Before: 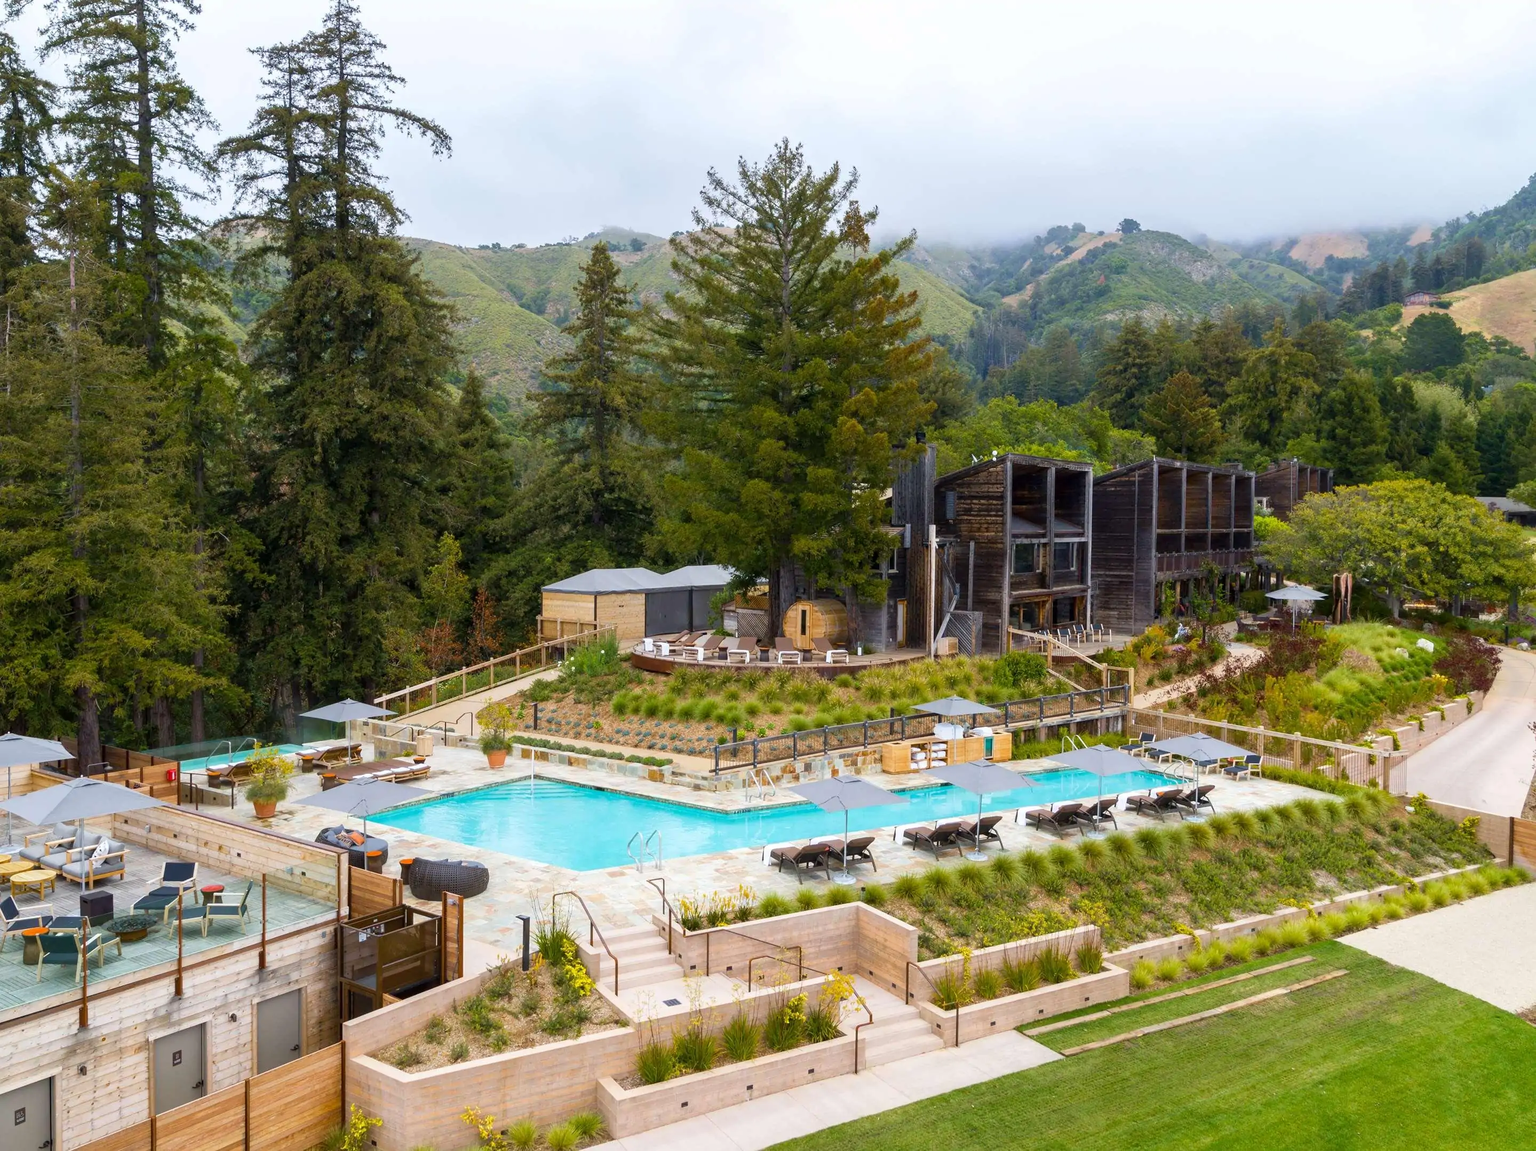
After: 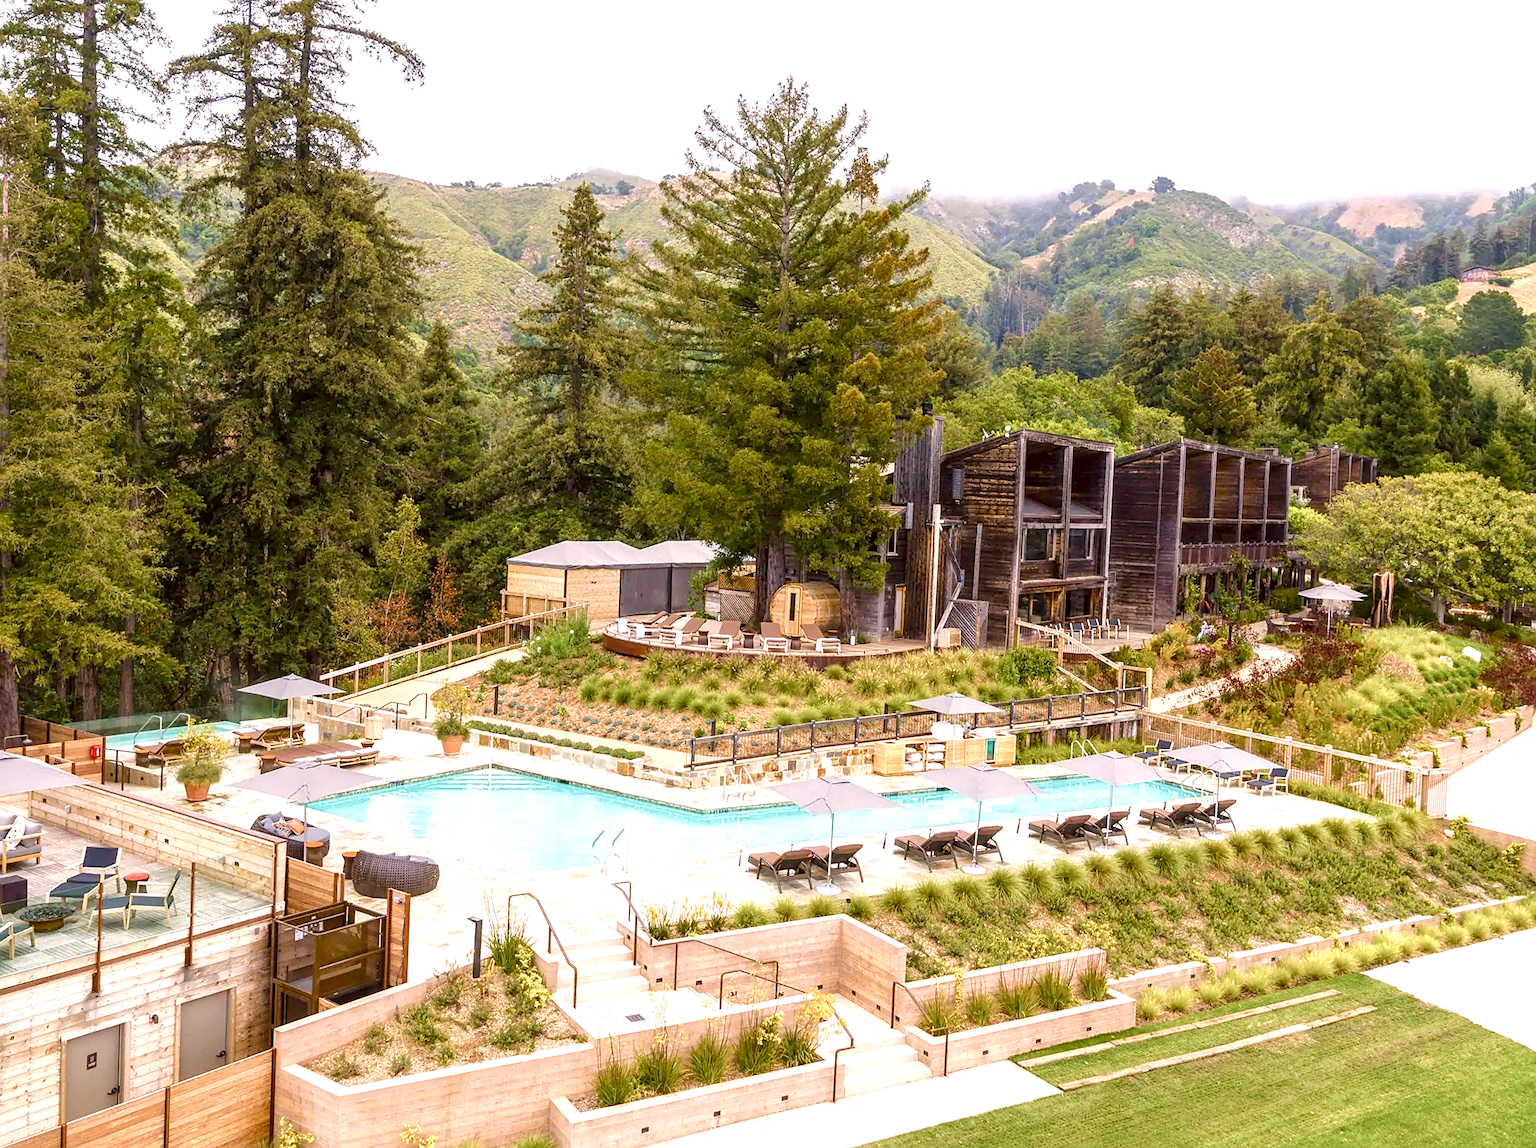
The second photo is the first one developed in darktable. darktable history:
color balance rgb: shadows lift › luminance -19.786%, highlights gain › chroma 0.264%, highlights gain › hue 332.84°, perceptual saturation grading › global saturation -0.002%, perceptual saturation grading › highlights -32.071%, perceptual saturation grading › mid-tones 5.37%, perceptual saturation grading › shadows 19.028%, perceptual brilliance grading › mid-tones 10.643%, perceptual brilliance grading › shadows 14.197%
color correction: highlights a* 6.27, highlights b* 7.8, shadows a* 5.68, shadows b* 7.19, saturation 0.892
sharpen: on, module defaults
velvia: on, module defaults
exposure: exposure 0.66 EV, compensate exposure bias true, compensate highlight preservation false
local contrast: on, module defaults
crop and rotate: angle -1.87°, left 3.145%, top 4.146%, right 1.523%, bottom 0.706%
